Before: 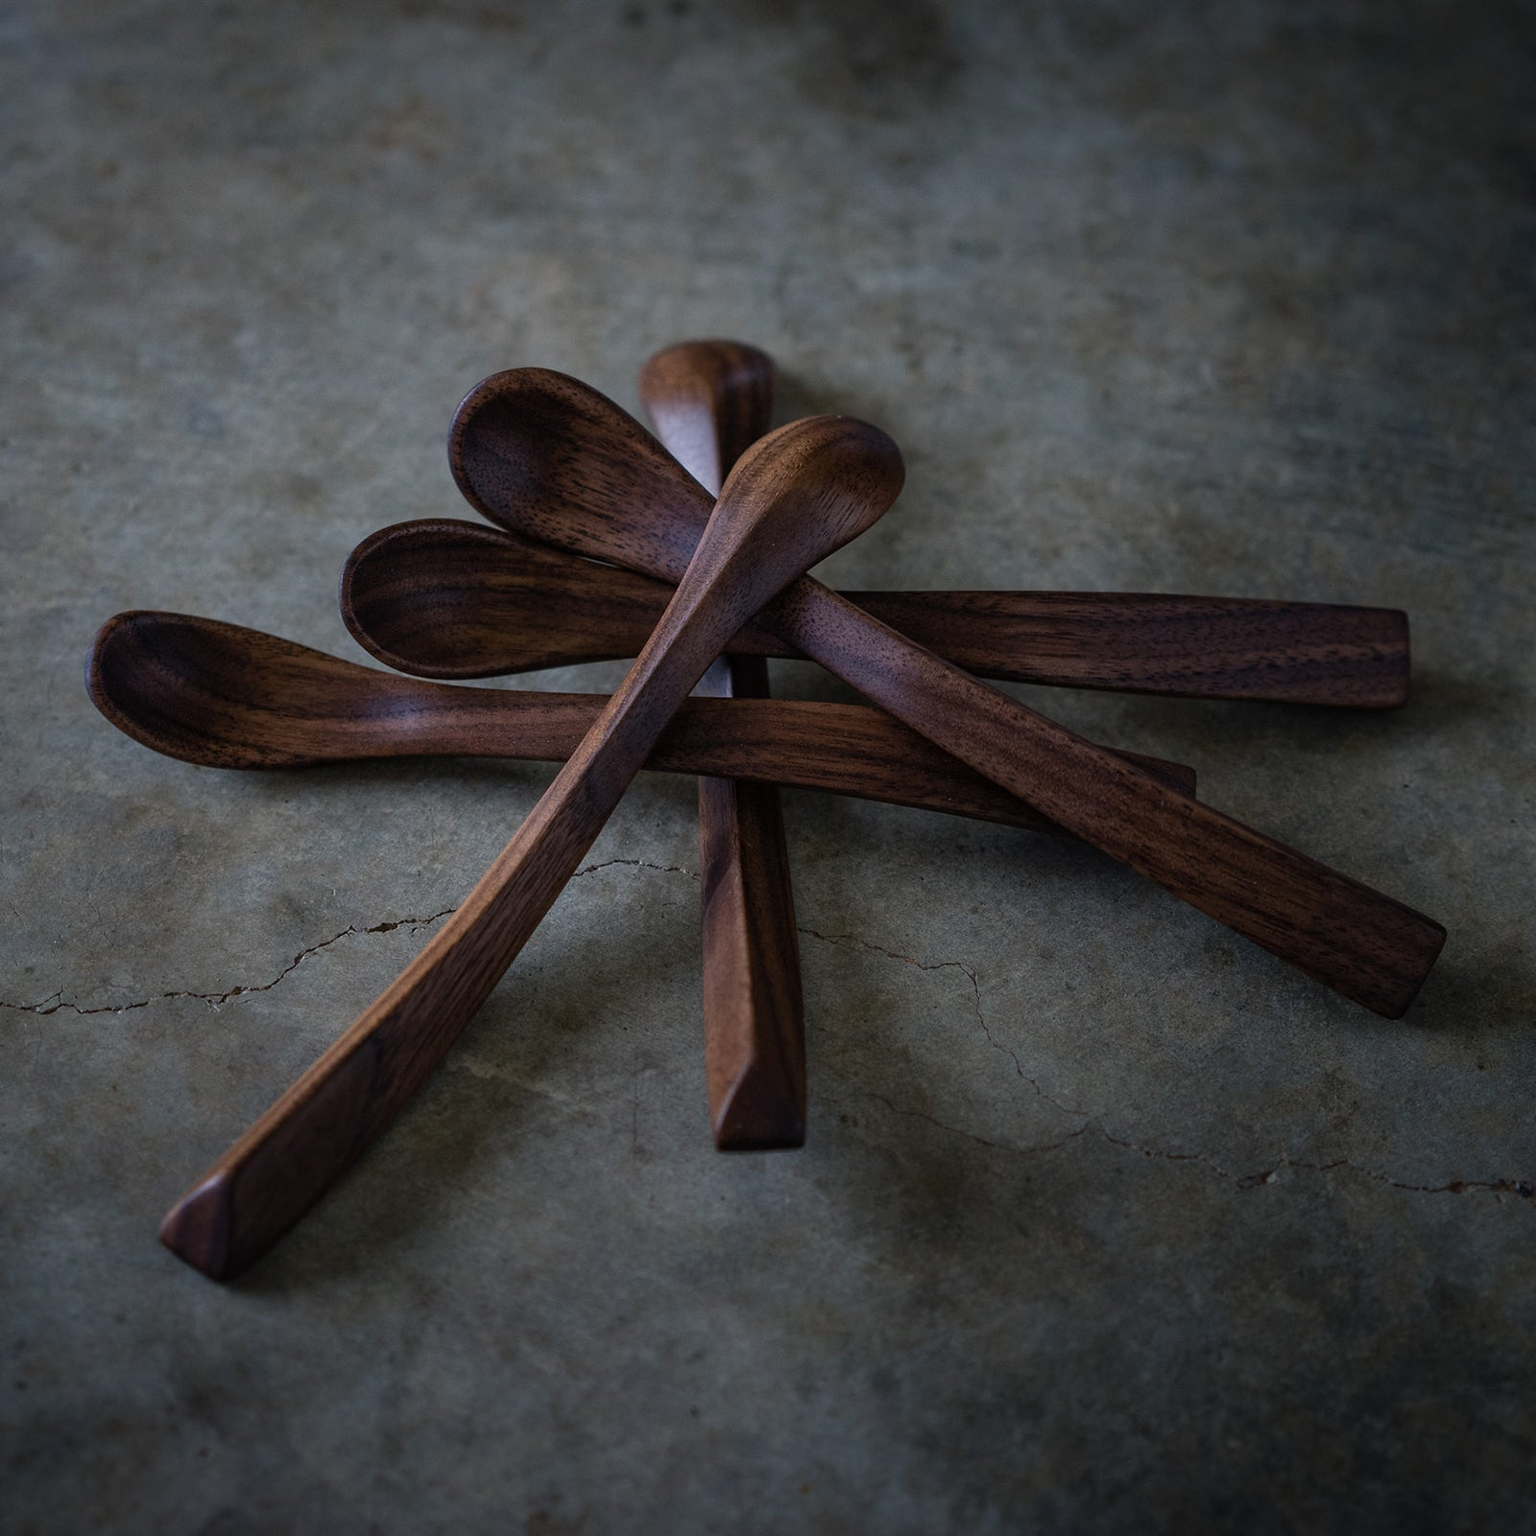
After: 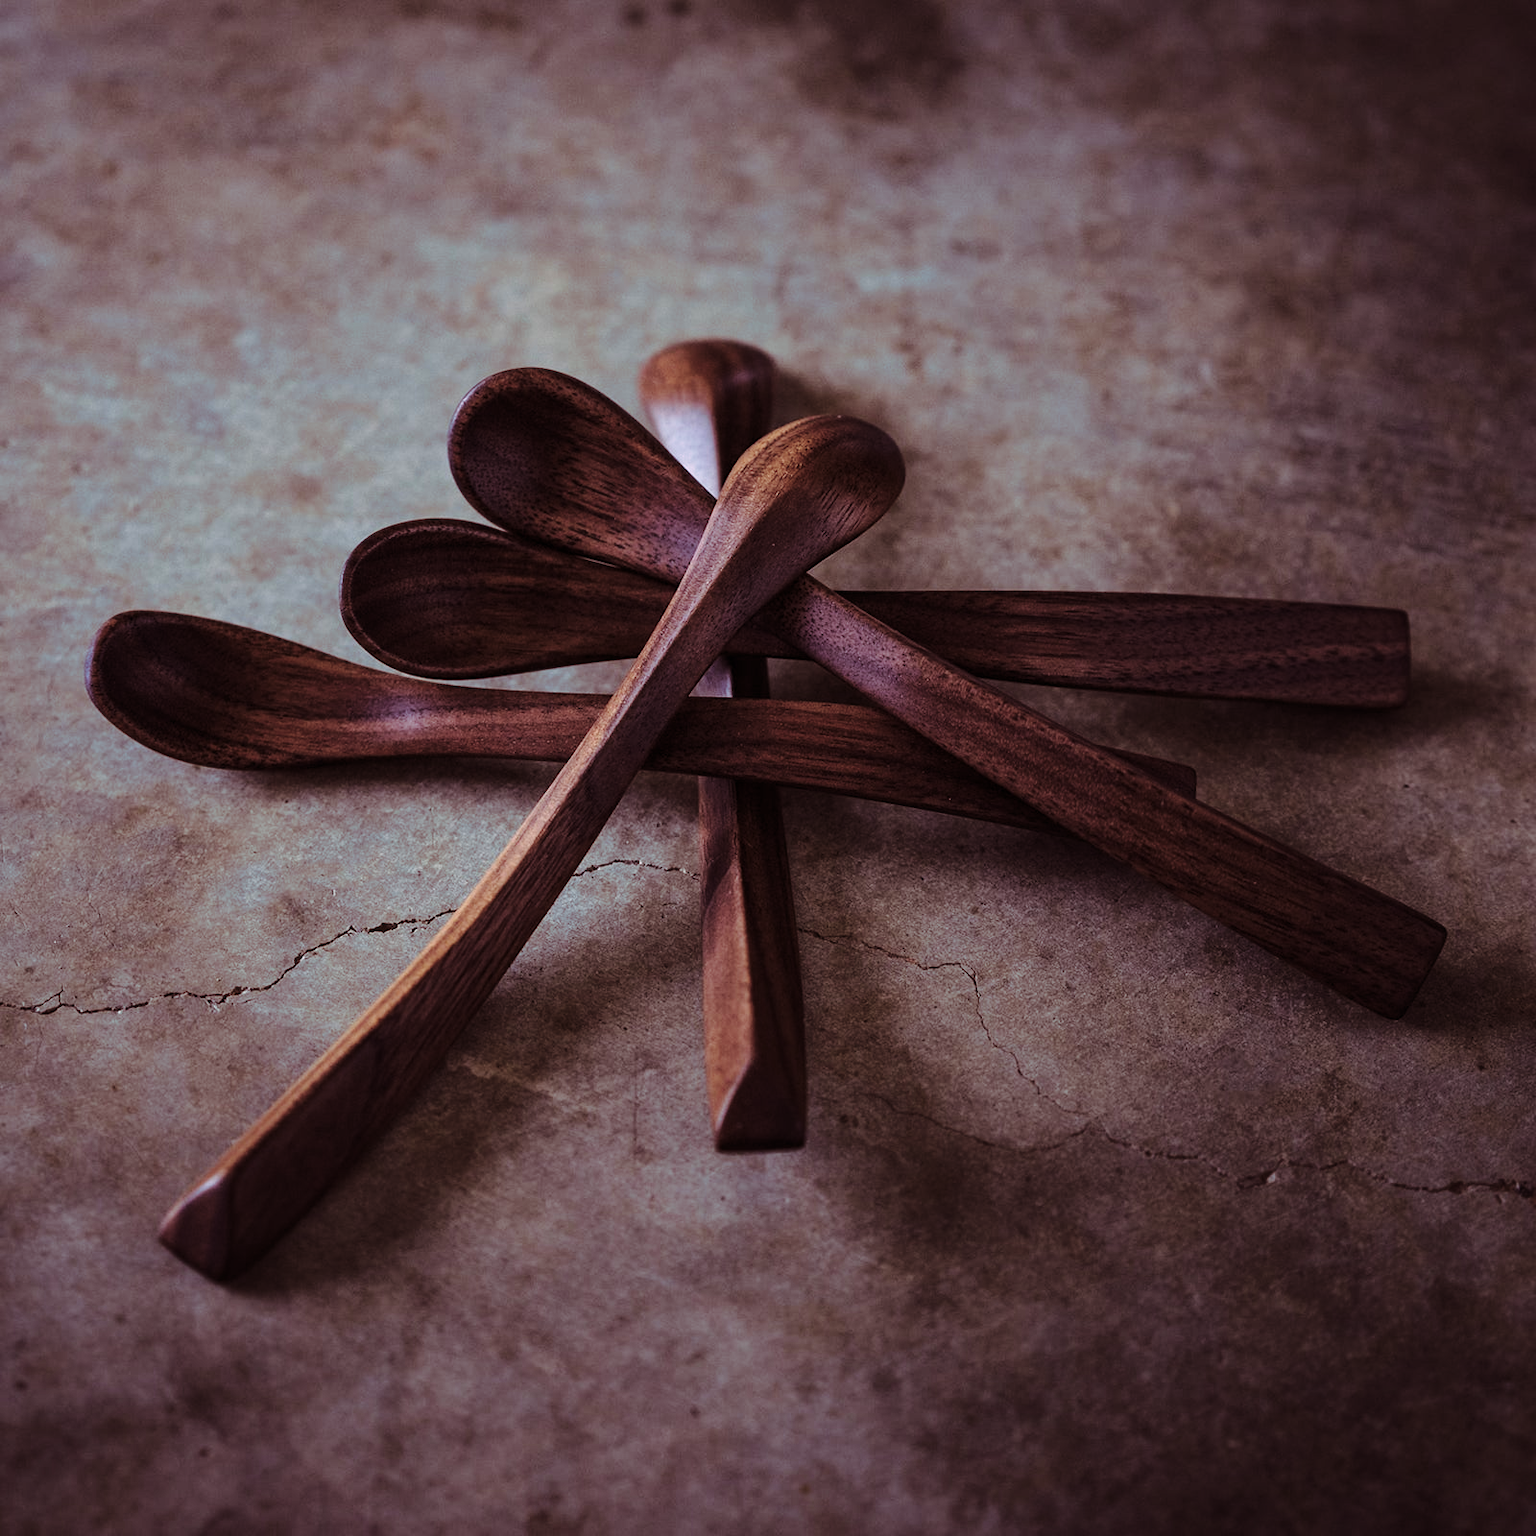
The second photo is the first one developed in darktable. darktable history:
base curve: curves: ch0 [(0, 0) (0.028, 0.03) (0.121, 0.232) (0.46, 0.748) (0.859, 0.968) (1, 1)], preserve colors none
split-toning: highlights › hue 298.8°, highlights › saturation 0.73, compress 41.76%
